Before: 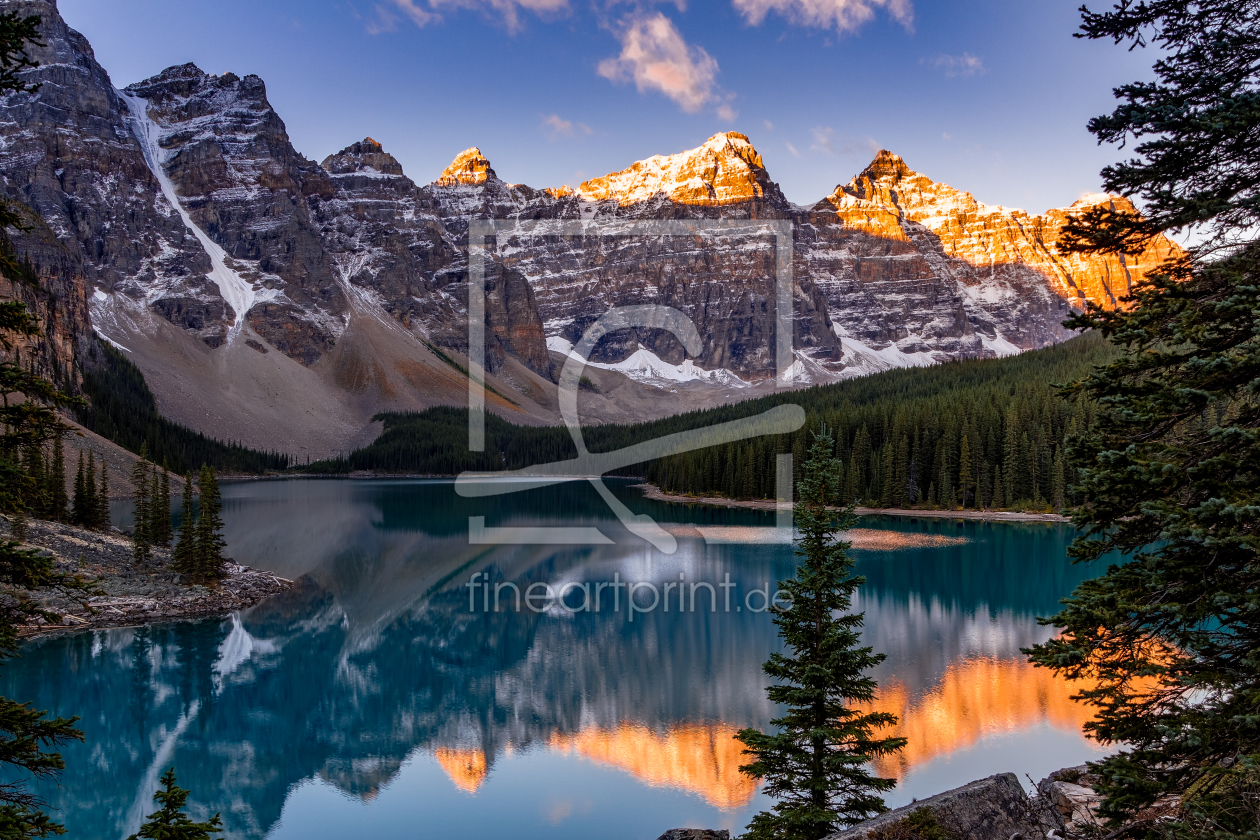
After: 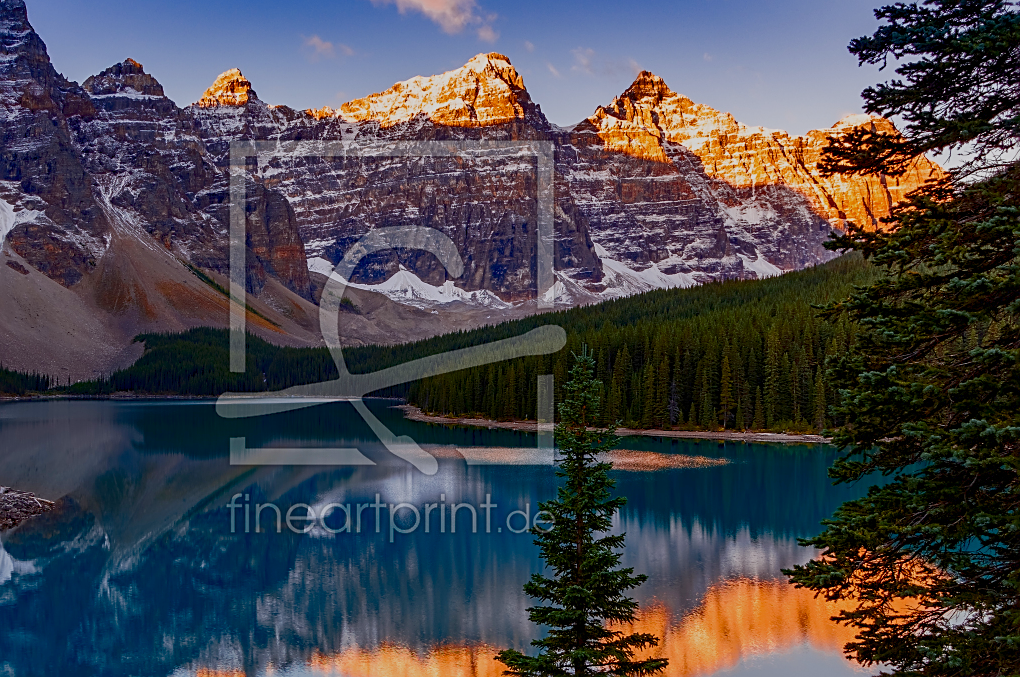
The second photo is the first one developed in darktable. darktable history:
color balance rgb: perceptual saturation grading › global saturation 13.677%, perceptual saturation grading › highlights -24.839%, perceptual saturation grading › shadows 29.295%, contrast -29.48%
crop: left 18.969%, top 9.512%, right 0%, bottom 9.78%
contrast brightness saturation: contrast 0.197, brightness -0.112, saturation 0.103
sharpen: on, module defaults
